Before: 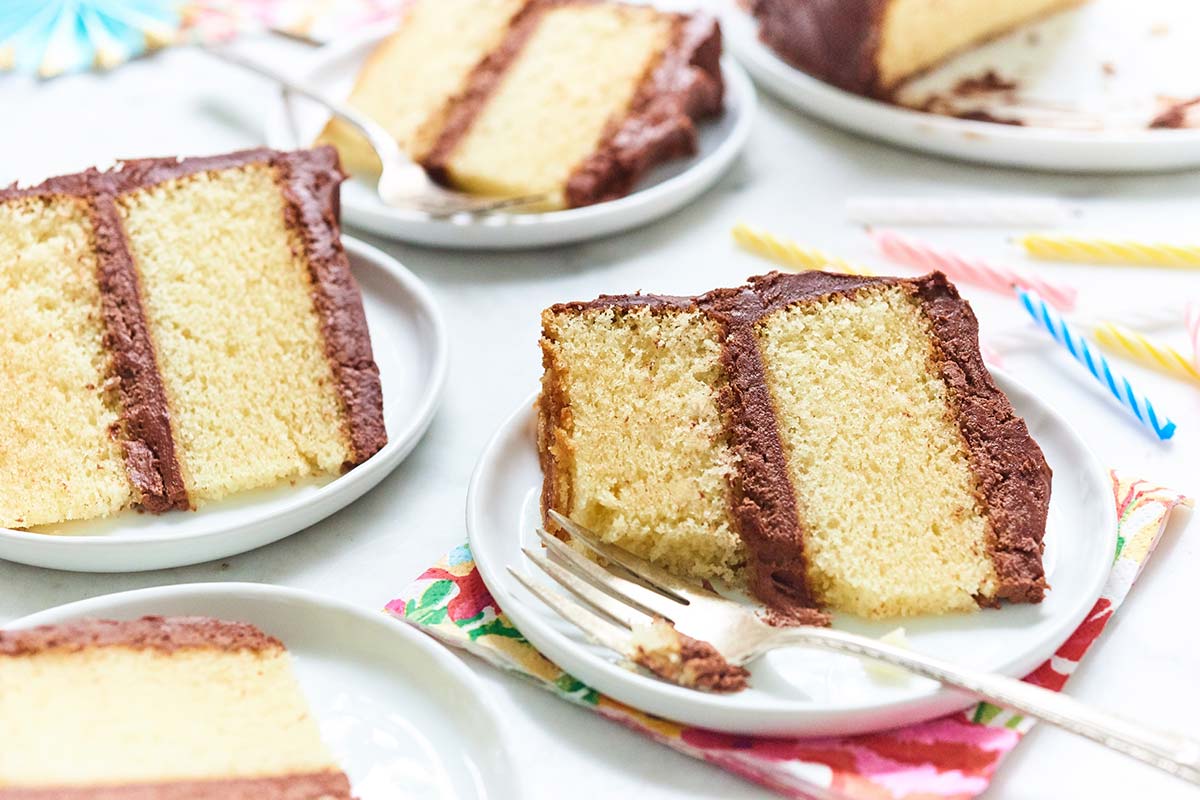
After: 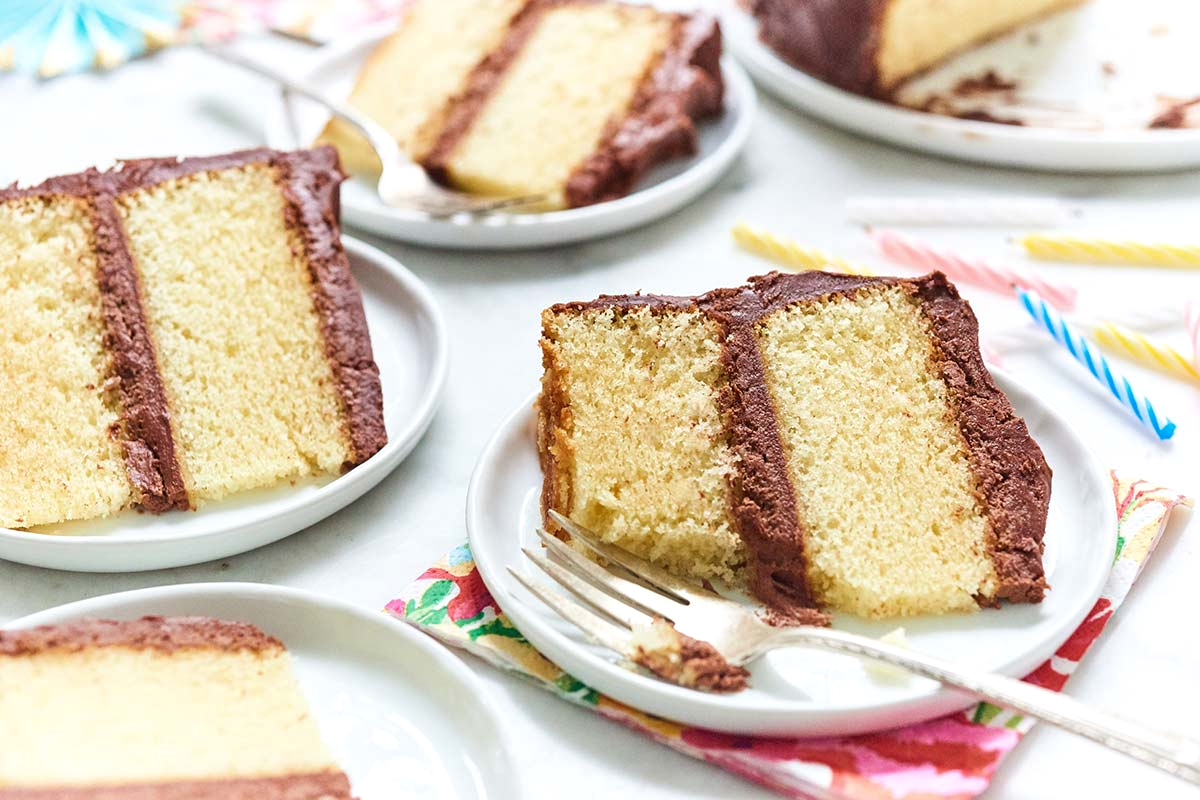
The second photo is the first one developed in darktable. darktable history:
local contrast: highlights 102%, shadows 101%, detail 120%, midtone range 0.2
